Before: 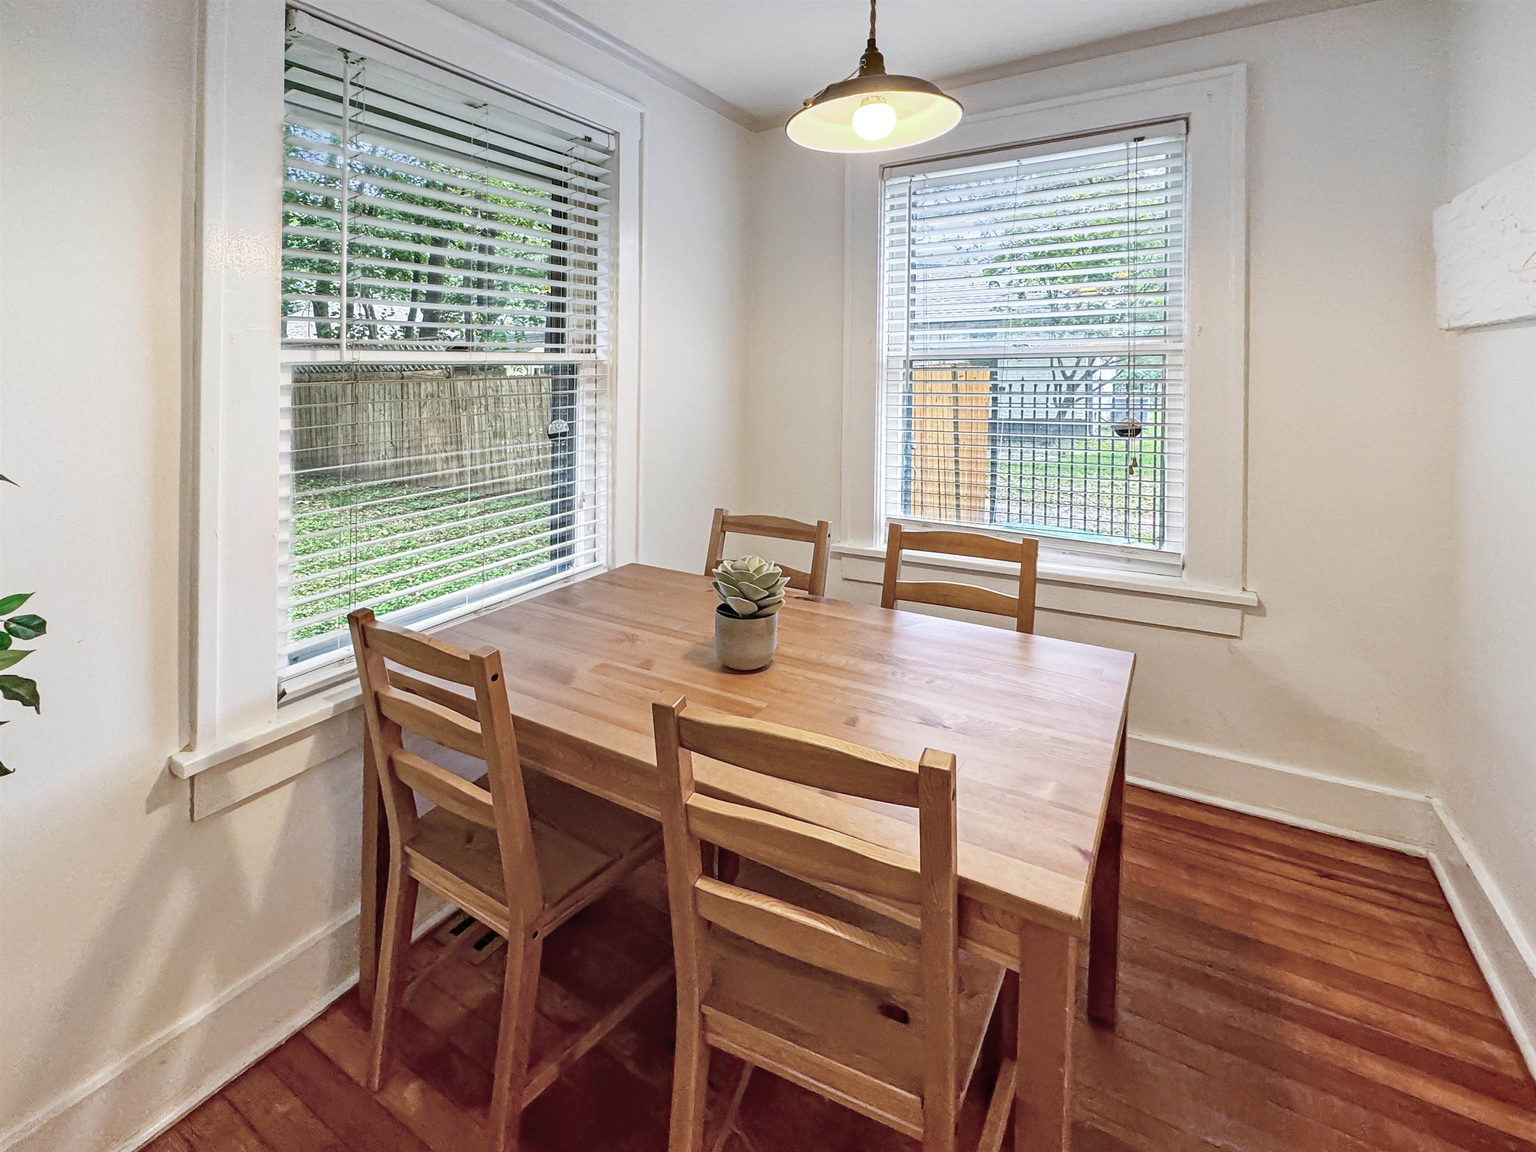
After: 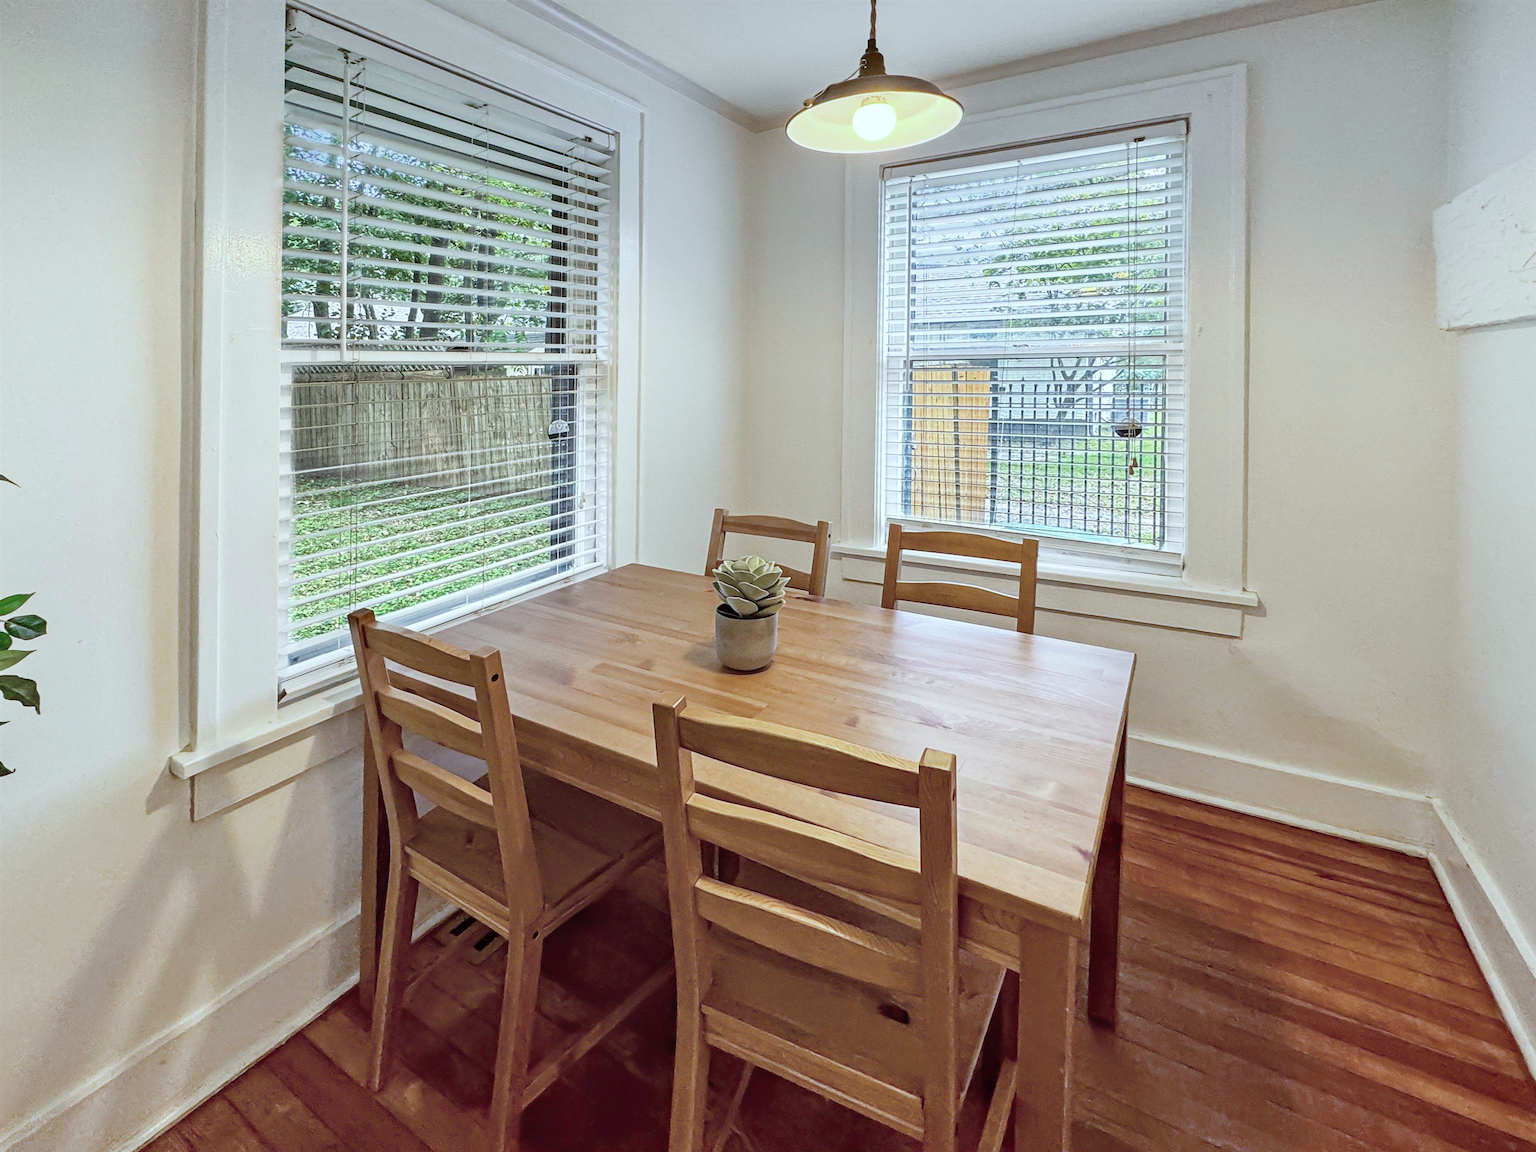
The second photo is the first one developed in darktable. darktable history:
color correction: highlights a* -0.95, highlights b* 4.5, shadows a* 3.55
white balance: red 0.925, blue 1.046
